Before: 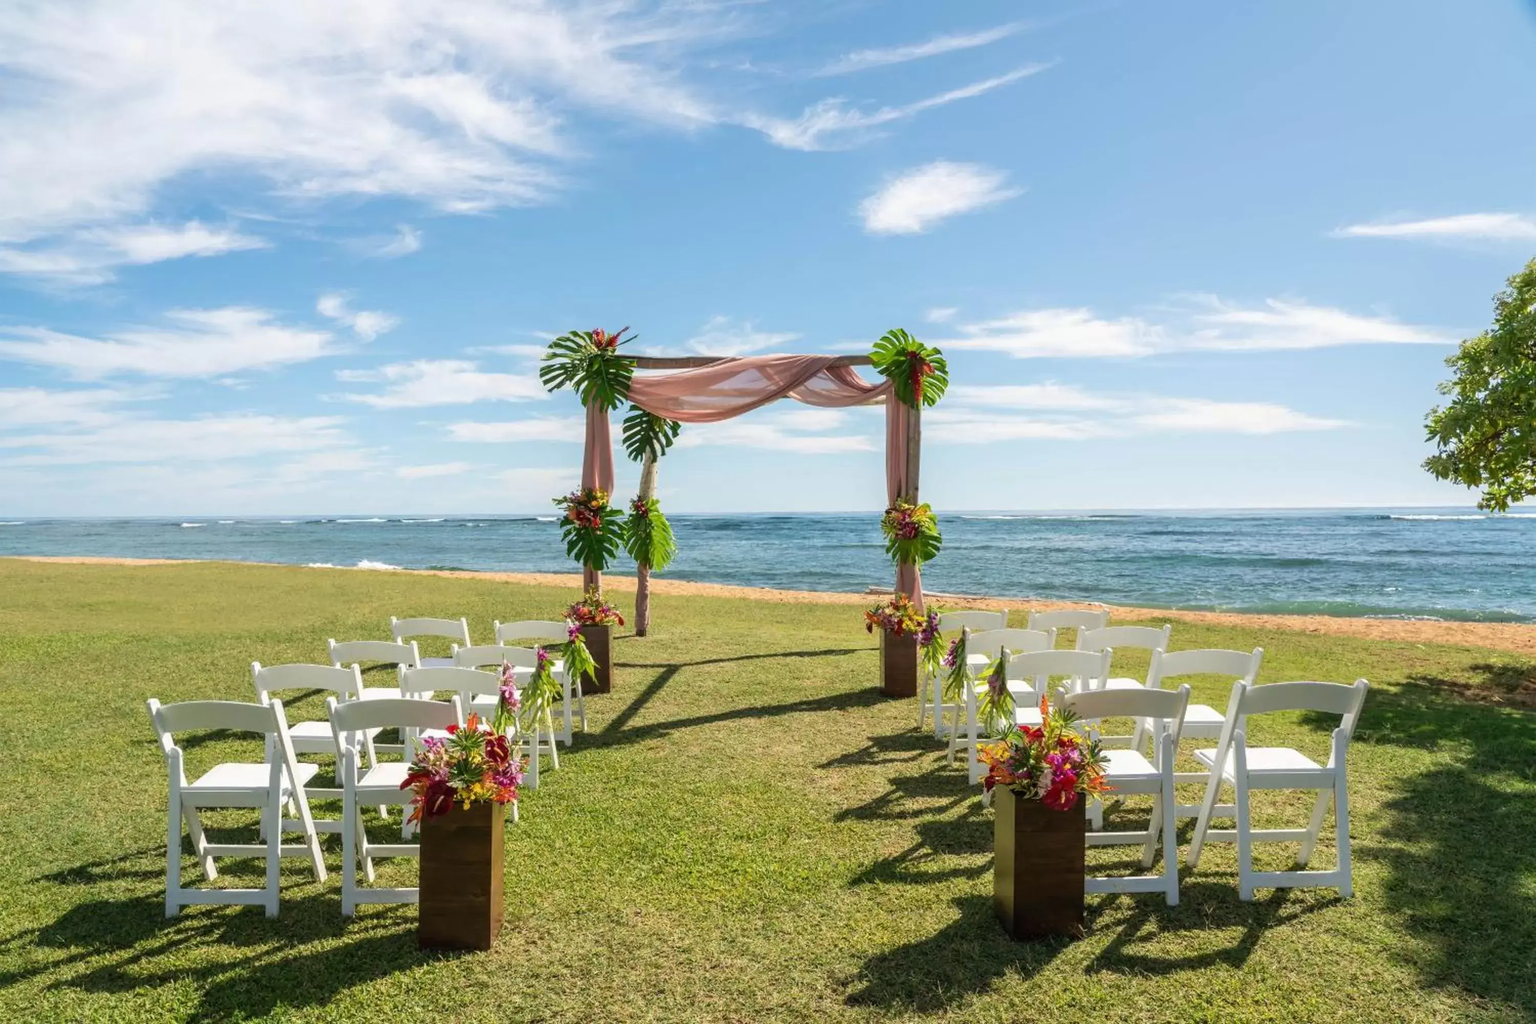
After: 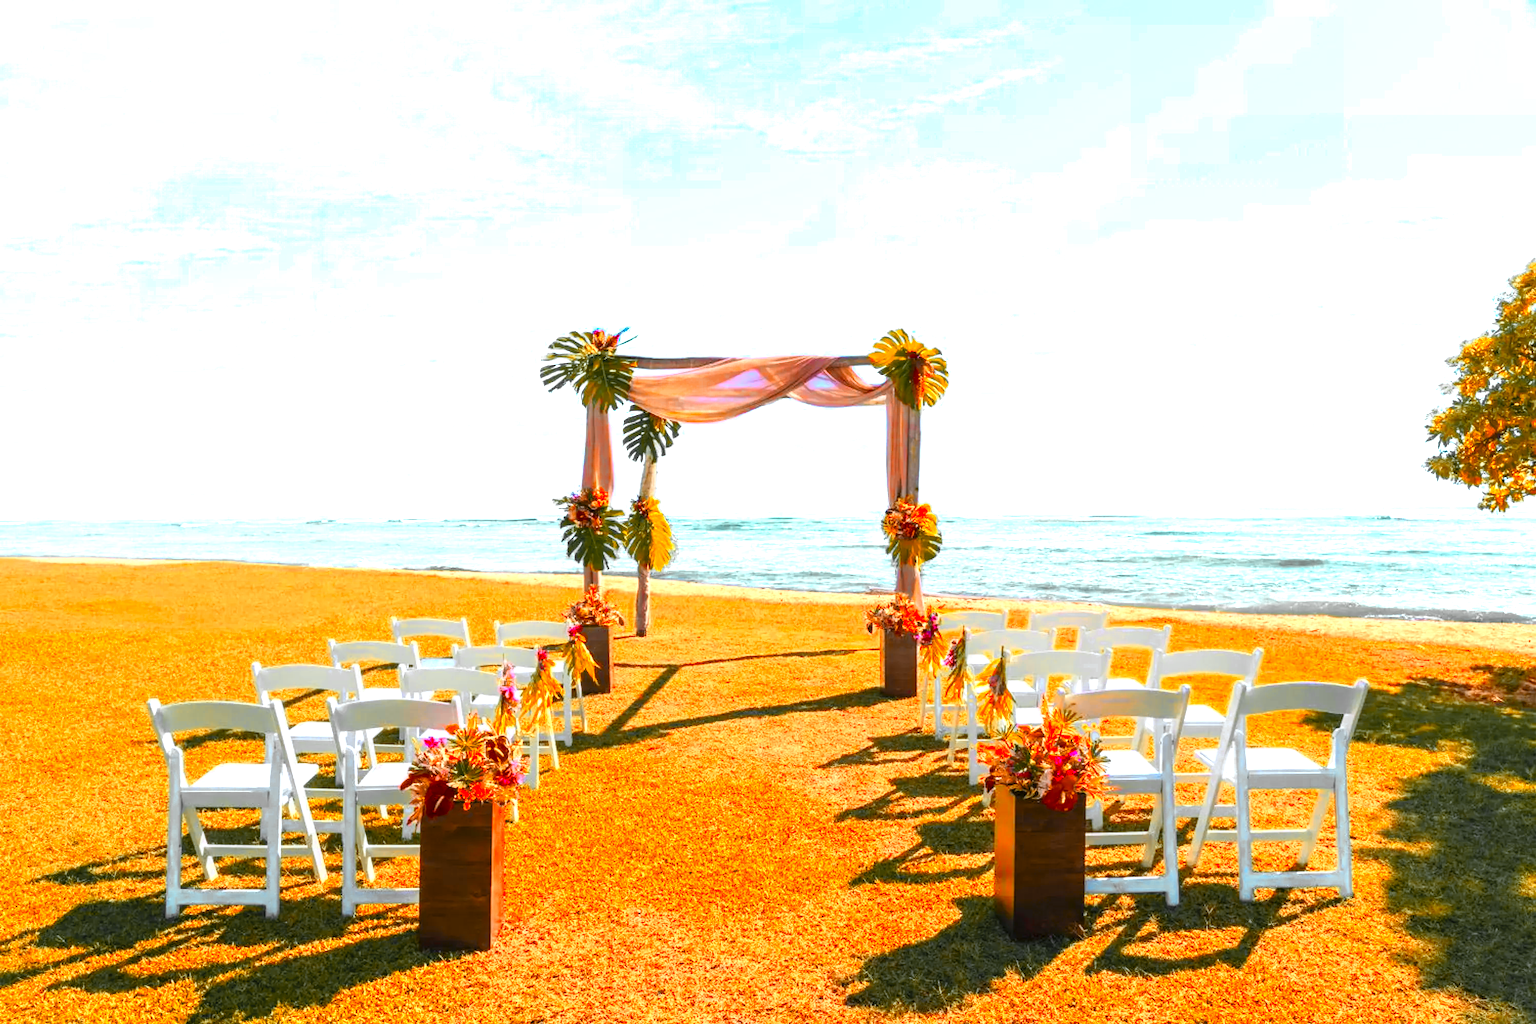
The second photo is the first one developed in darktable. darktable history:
color zones: curves: ch0 [(0.009, 0.528) (0.136, 0.6) (0.255, 0.586) (0.39, 0.528) (0.522, 0.584) (0.686, 0.736) (0.849, 0.561)]; ch1 [(0.045, 0.781) (0.14, 0.416) (0.257, 0.695) (0.442, 0.032) (0.738, 0.338) (0.818, 0.632) (0.891, 0.741) (1, 0.704)]; ch2 [(0, 0.667) (0.141, 0.52) (0.26, 0.37) (0.474, 0.432) (0.743, 0.286)]
color balance rgb: perceptual saturation grading › global saturation 20%, global vibrance 20%
color calibration: illuminant as shot in camera, x 0.358, y 0.373, temperature 4628.91 K
contrast brightness saturation: contrast 0.2, brightness 0.2, saturation 0.8
